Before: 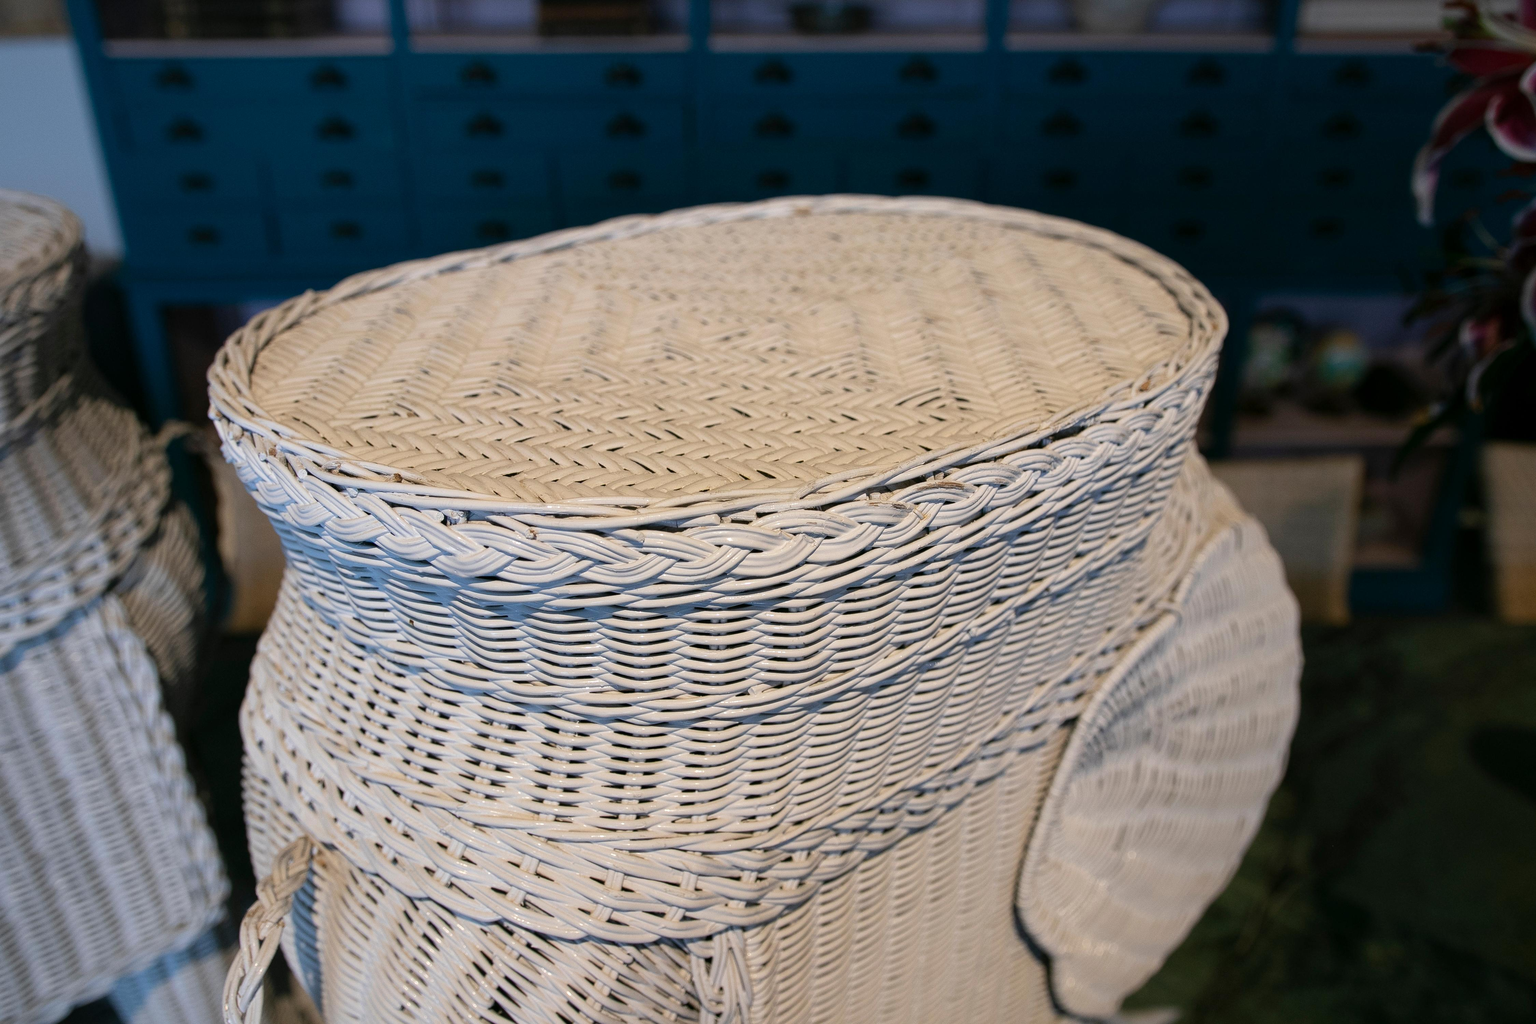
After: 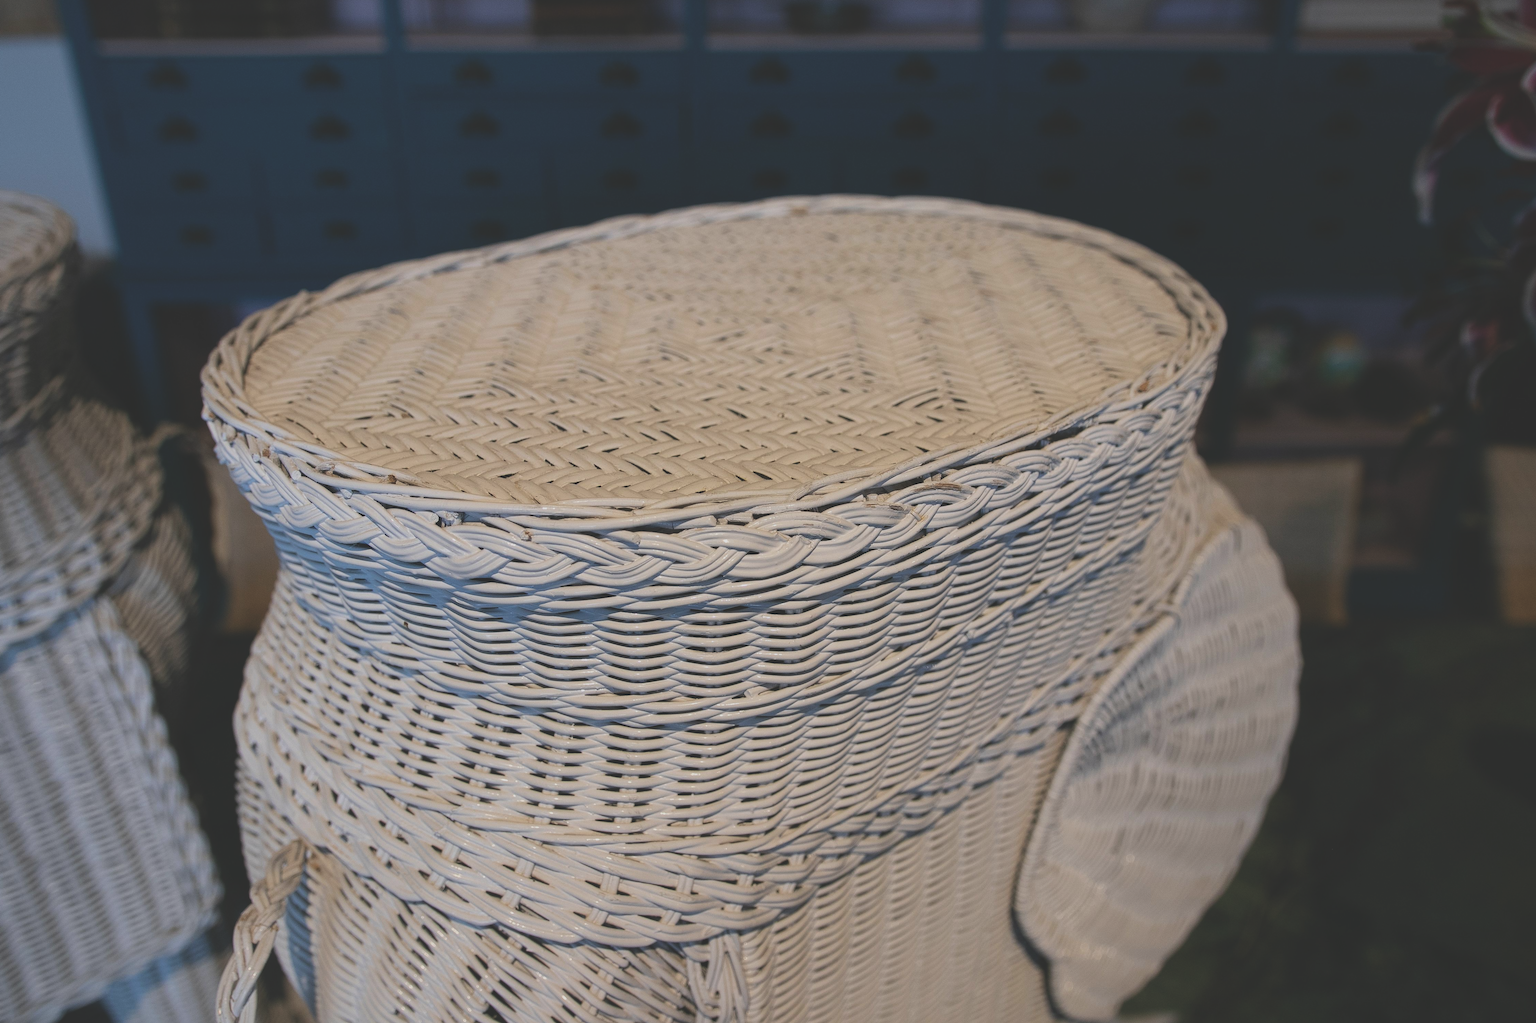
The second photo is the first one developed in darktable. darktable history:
exposure: black level correction -0.037, exposure -0.494 EV, compensate highlight preservation false
crop and rotate: left 0.54%, top 0.22%, bottom 0.38%
